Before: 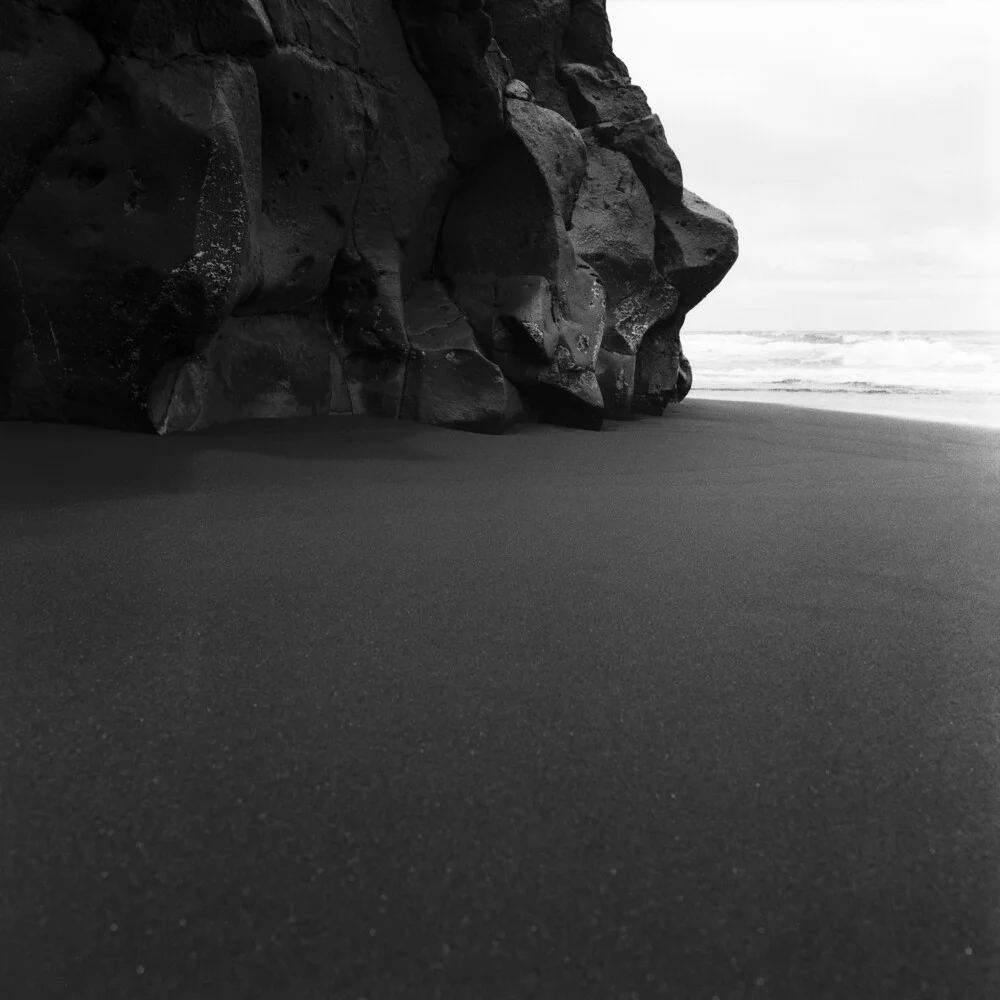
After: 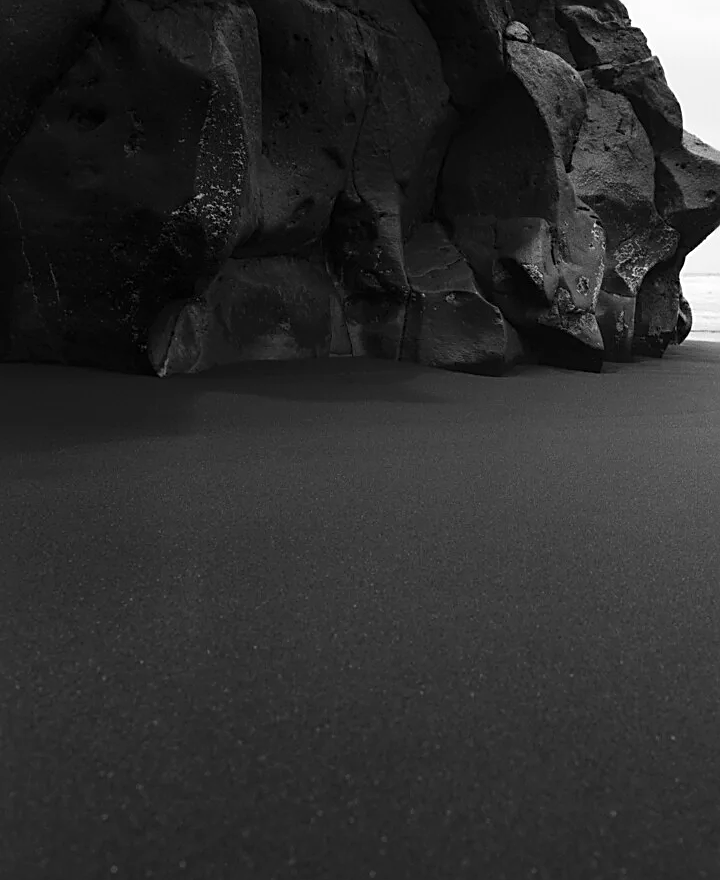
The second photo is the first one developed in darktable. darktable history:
crop: top 5.803%, right 27.864%, bottom 5.804%
sharpen: on, module defaults
contrast brightness saturation: contrast 0.05
